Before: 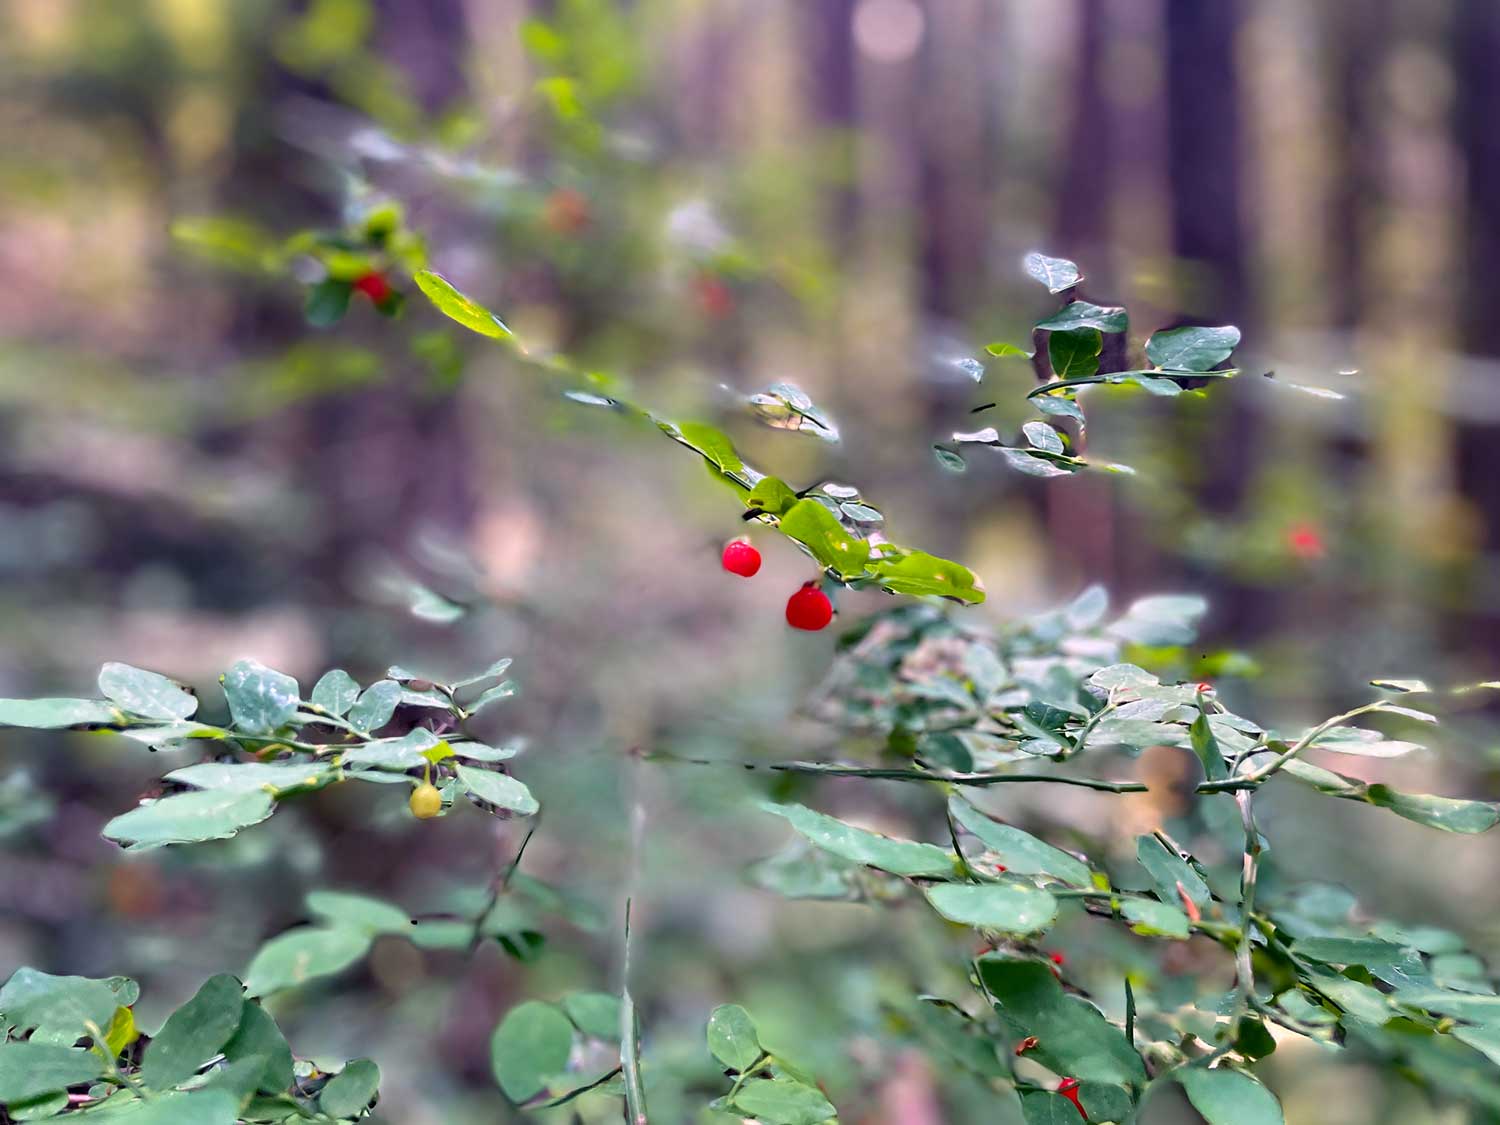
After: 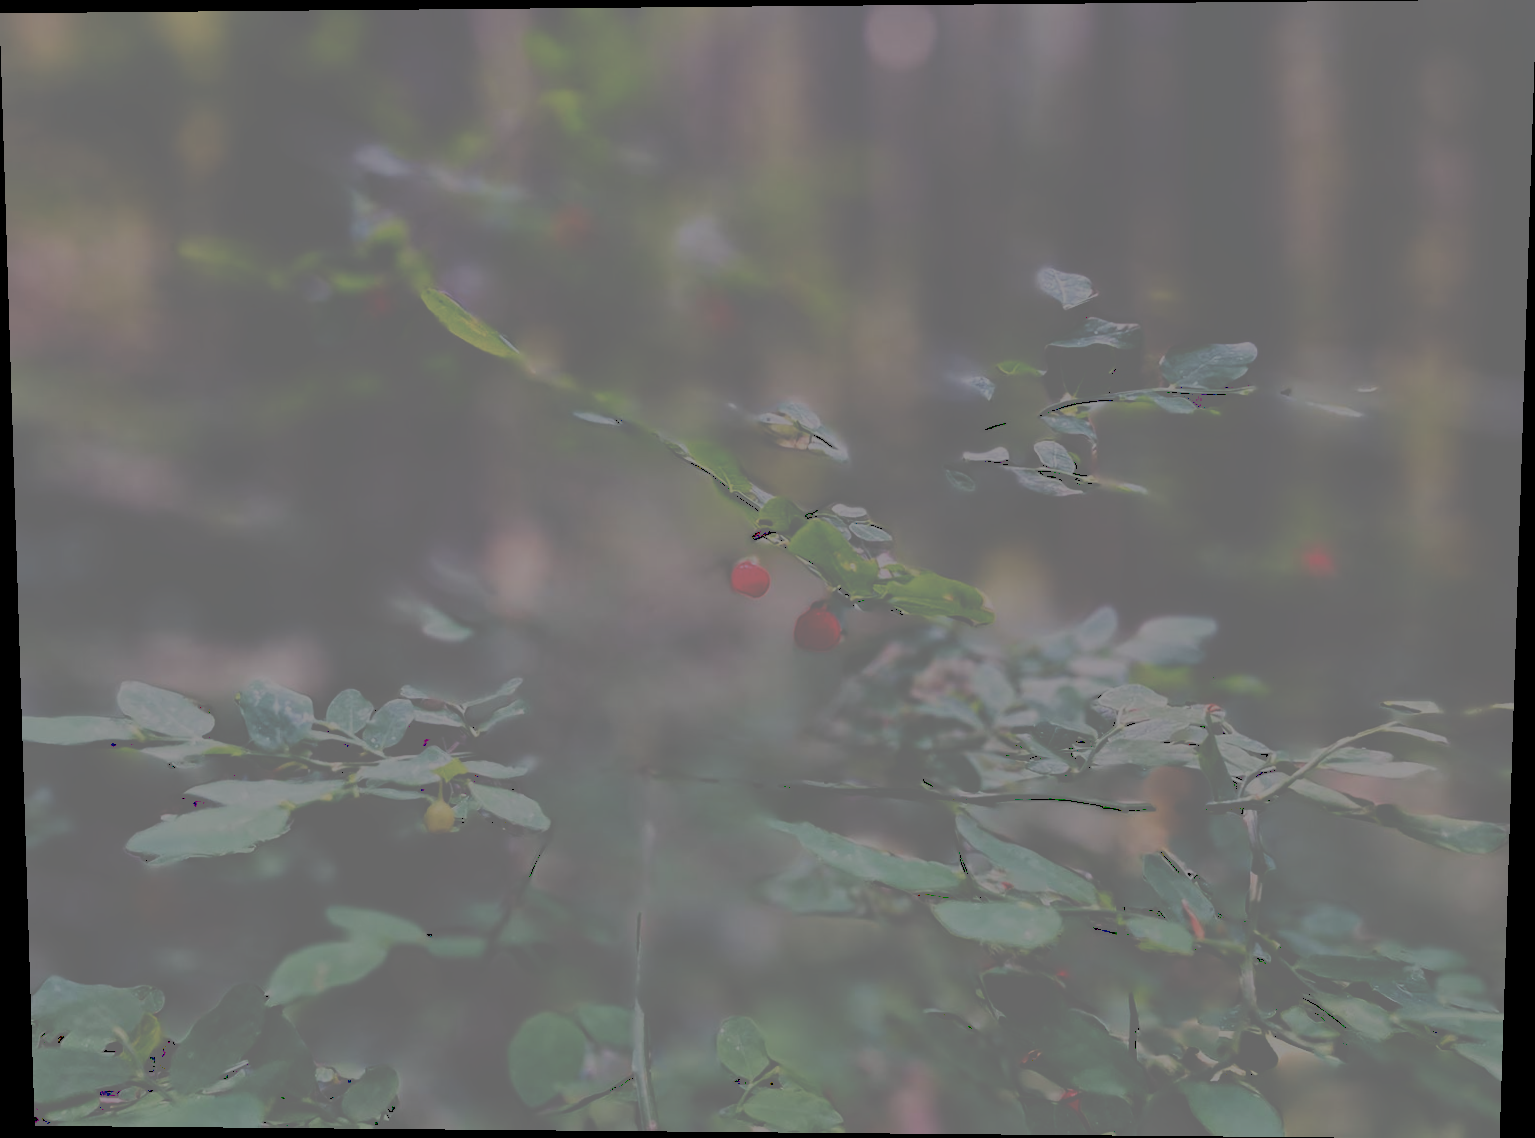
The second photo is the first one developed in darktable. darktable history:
exposure: black level correction 0.001, exposure 0.191 EV, compensate highlight preservation false
rotate and perspective: lens shift (vertical) 0.048, lens shift (horizontal) -0.024, automatic cropping off
color balance rgb: perceptual brilliance grading › global brilliance -48.39%
tone curve: curves: ch0 [(0, 0) (0.003, 0.439) (0.011, 0.439) (0.025, 0.439) (0.044, 0.439) (0.069, 0.439) (0.1, 0.439) (0.136, 0.44) (0.177, 0.444) (0.224, 0.45) (0.277, 0.462) (0.335, 0.487) (0.399, 0.528) (0.468, 0.577) (0.543, 0.621) (0.623, 0.669) (0.709, 0.715) (0.801, 0.764) (0.898, 0.804) (1, 1)], preserve colors none
